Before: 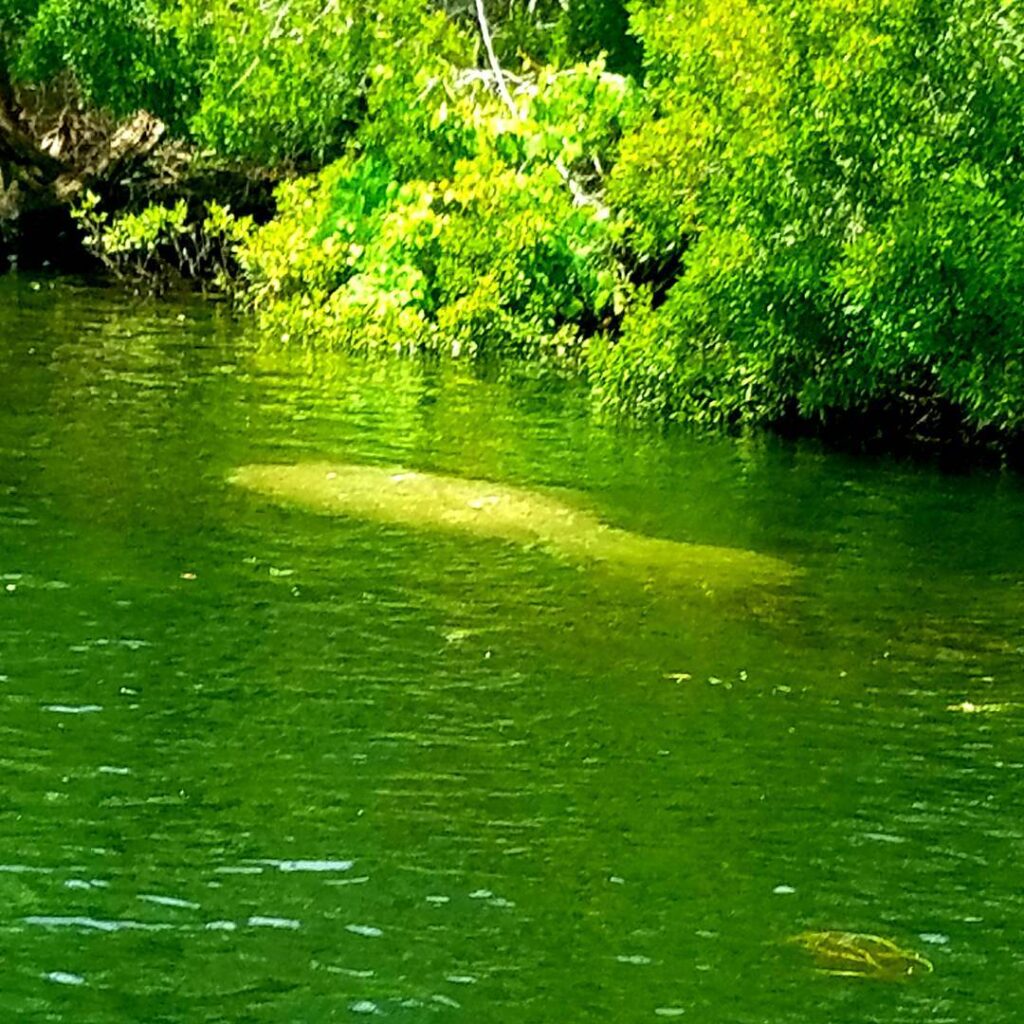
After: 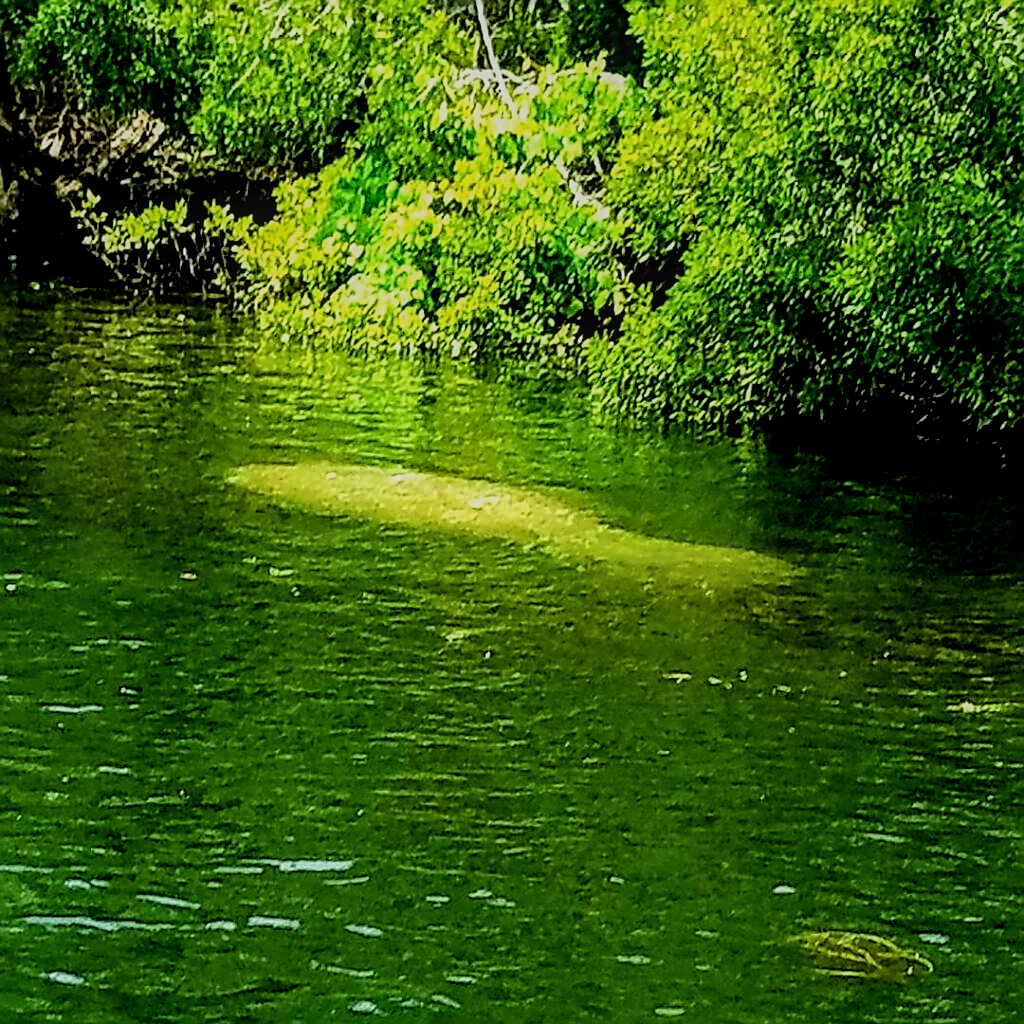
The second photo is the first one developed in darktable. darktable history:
filmic rgb: black relative exposure -5.01 EV, white relative exposure 3.96 EV, hardness 2.88, contrast 1.197, highlights saturation mix -30.18%
exposure: black level correction 0.011, exposure -0.48 EV, compensate highlight preservation false
local contrast: on, module defaults
sharpen: amount 0.914
